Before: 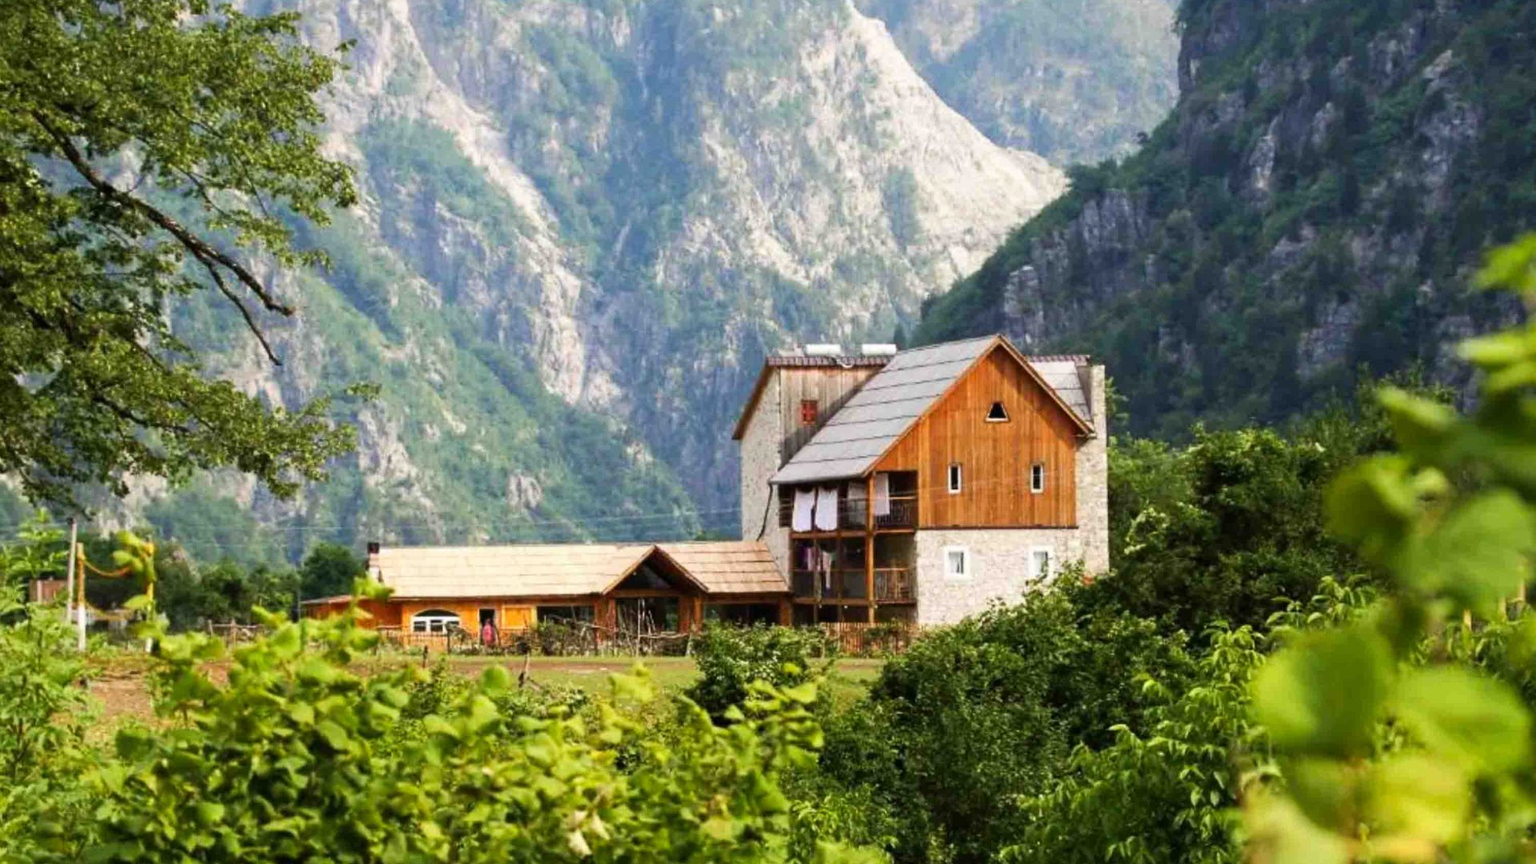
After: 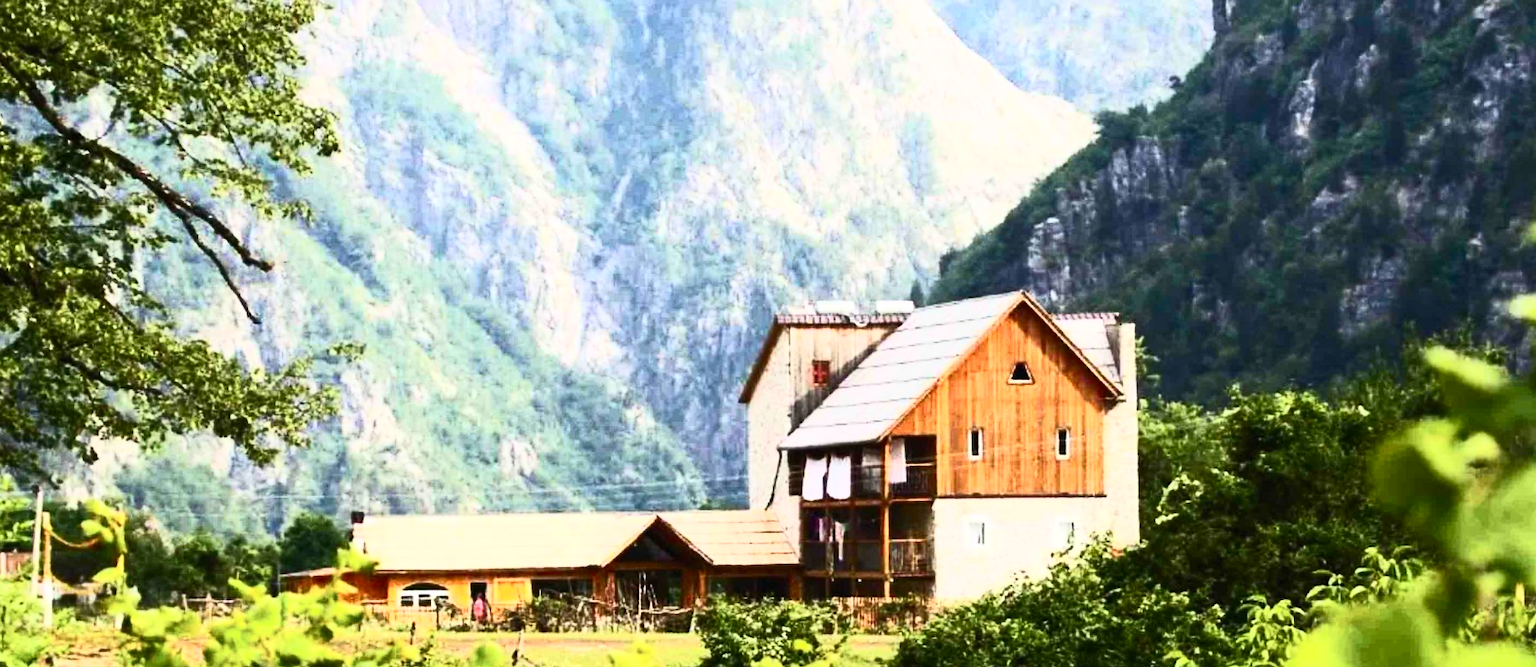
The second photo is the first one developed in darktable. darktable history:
crop: left 2.433%, top 7.059%, right 3.413%, bottom 20.227%
color correction: highlights a* 0.013, highlights b* -0.393
contrast brightness saturation: contrast 0.617, brightness 0.351, saturation 0.149
